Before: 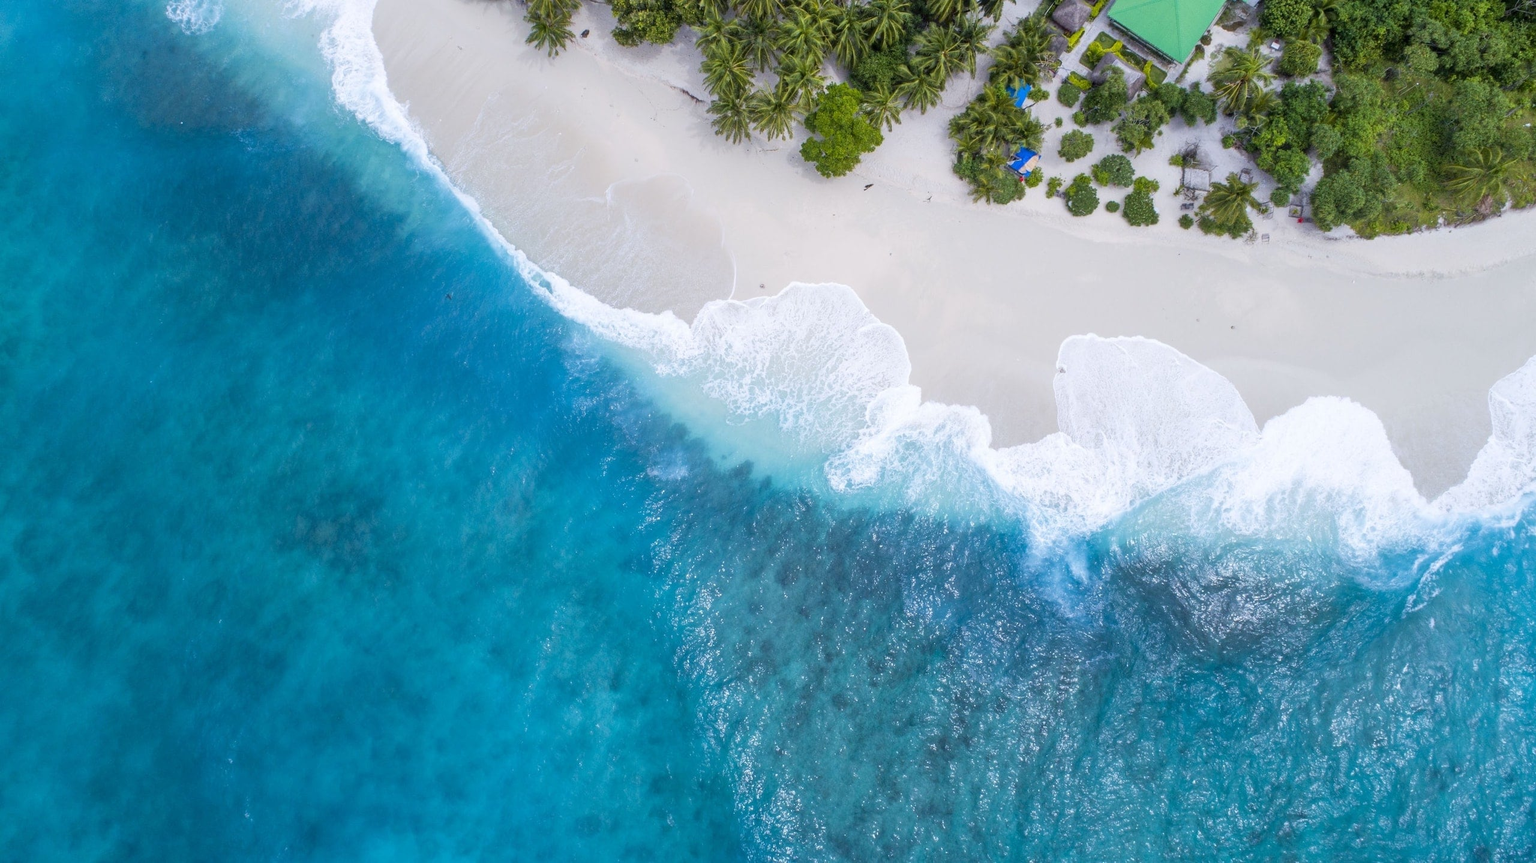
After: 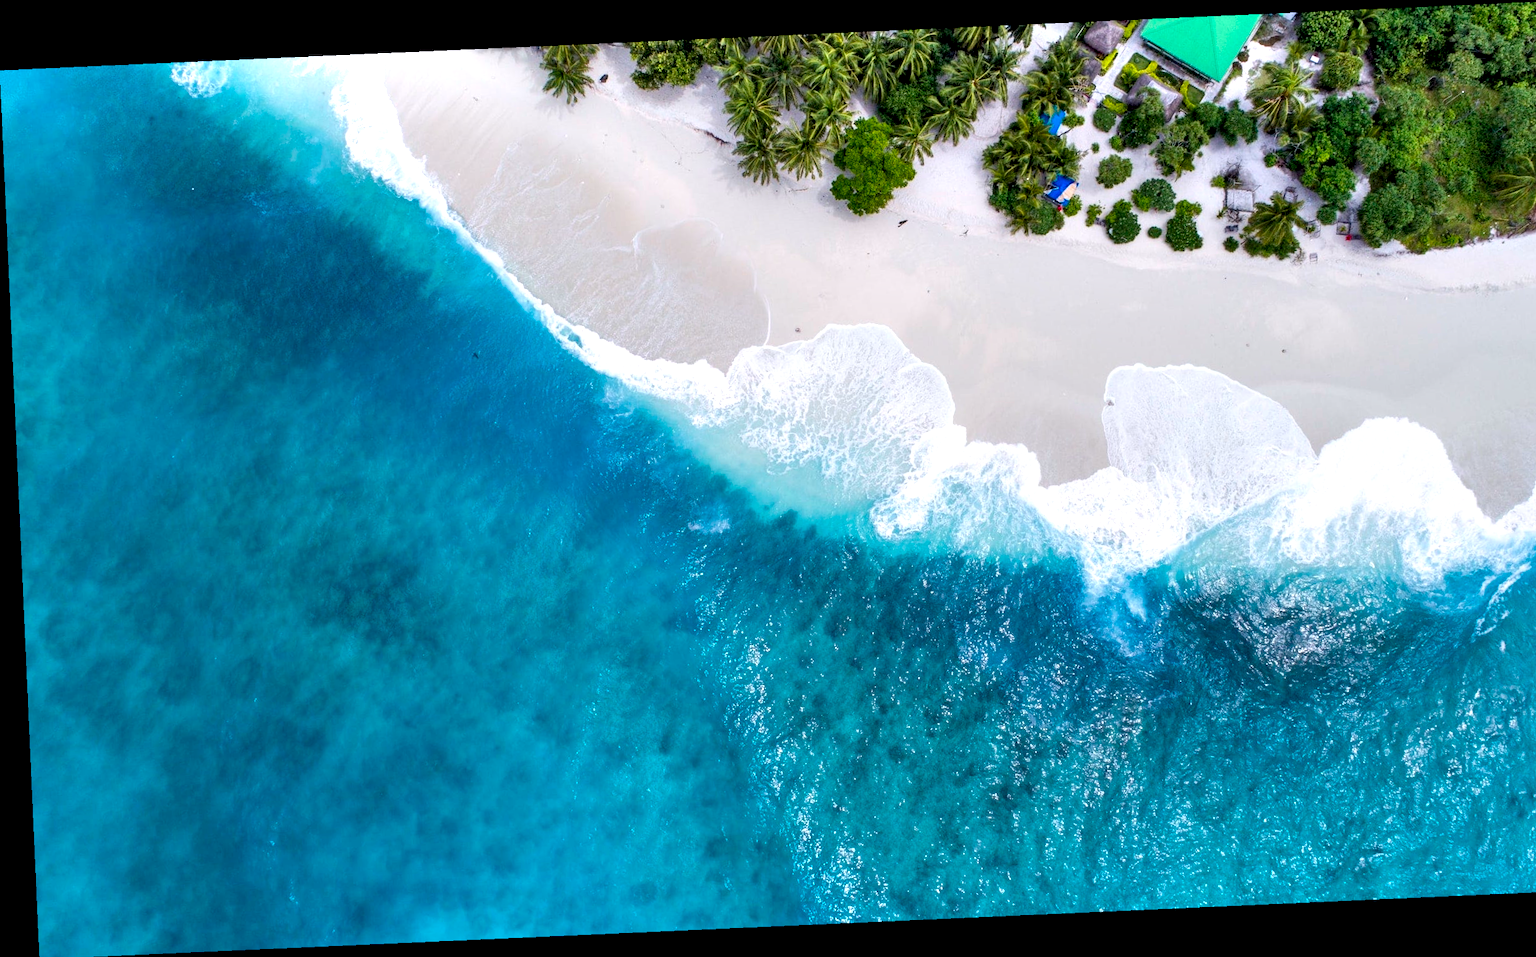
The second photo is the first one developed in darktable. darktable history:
crop and rotate: right 5.167%
rotate and perspective: rotation -2.56°, automatic cropping off
contrast equalizer: octaves 7, y [[0.6 ×6], [0.55 ×6], [0 ×6], [0 ×6], [0 ×6]]
